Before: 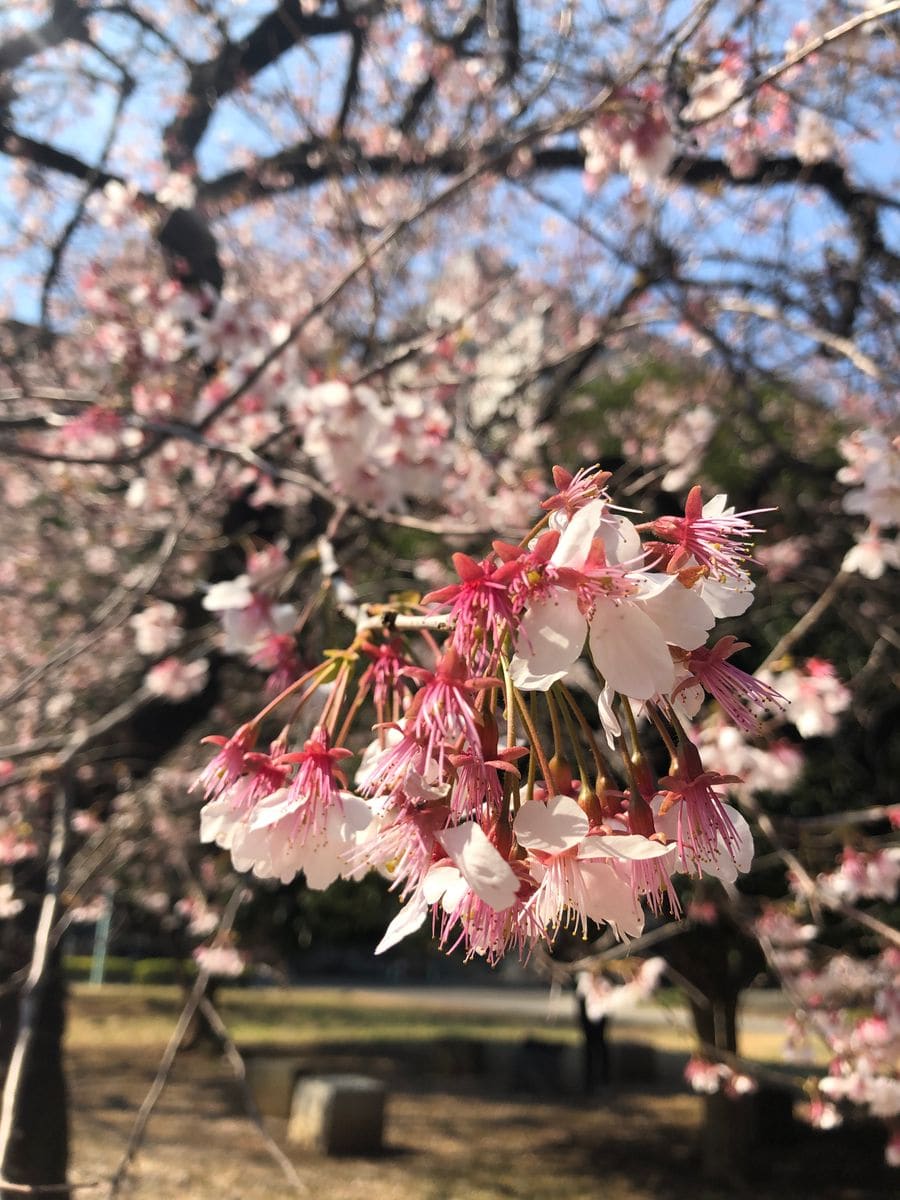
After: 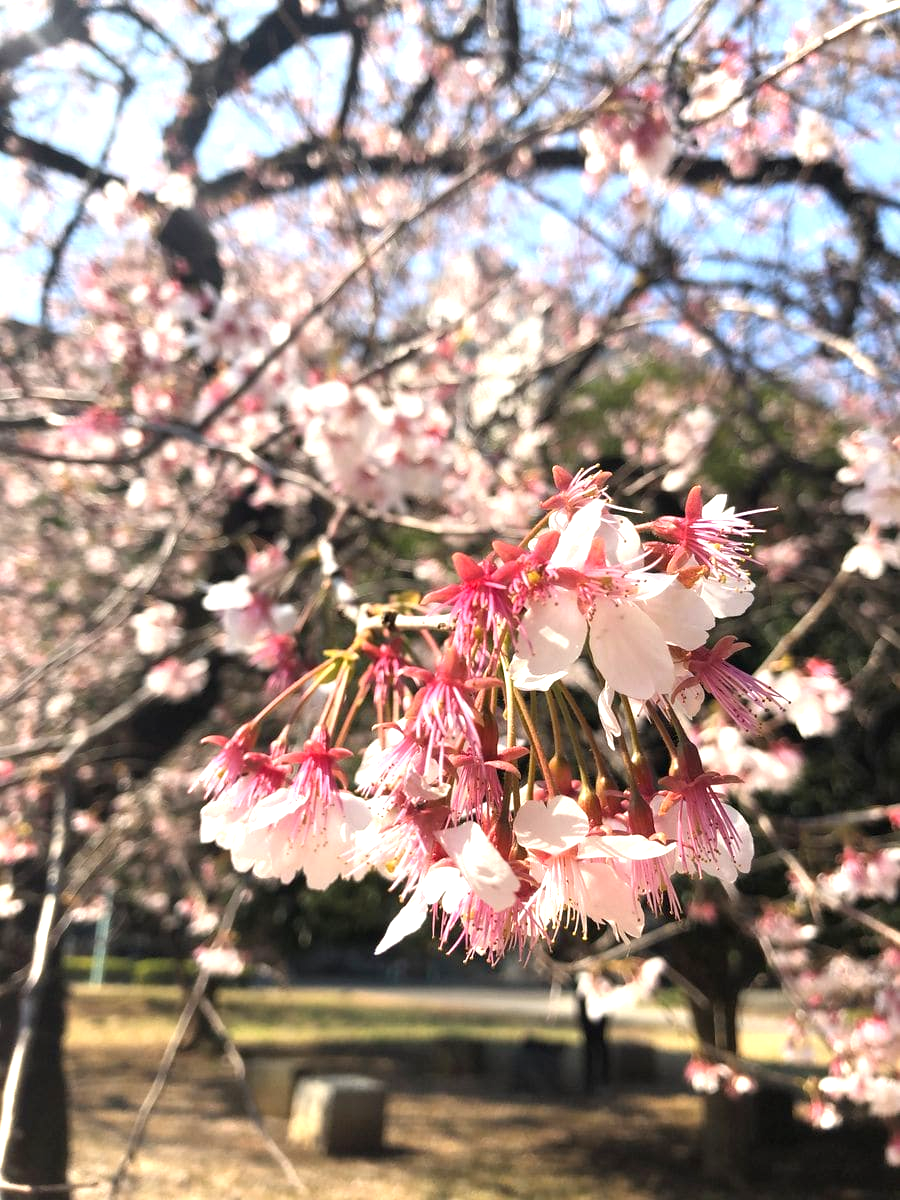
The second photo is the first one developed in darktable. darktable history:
exposure: exposure 0.818 EV, compensate exposure bias true, compensate highlight preservation false
